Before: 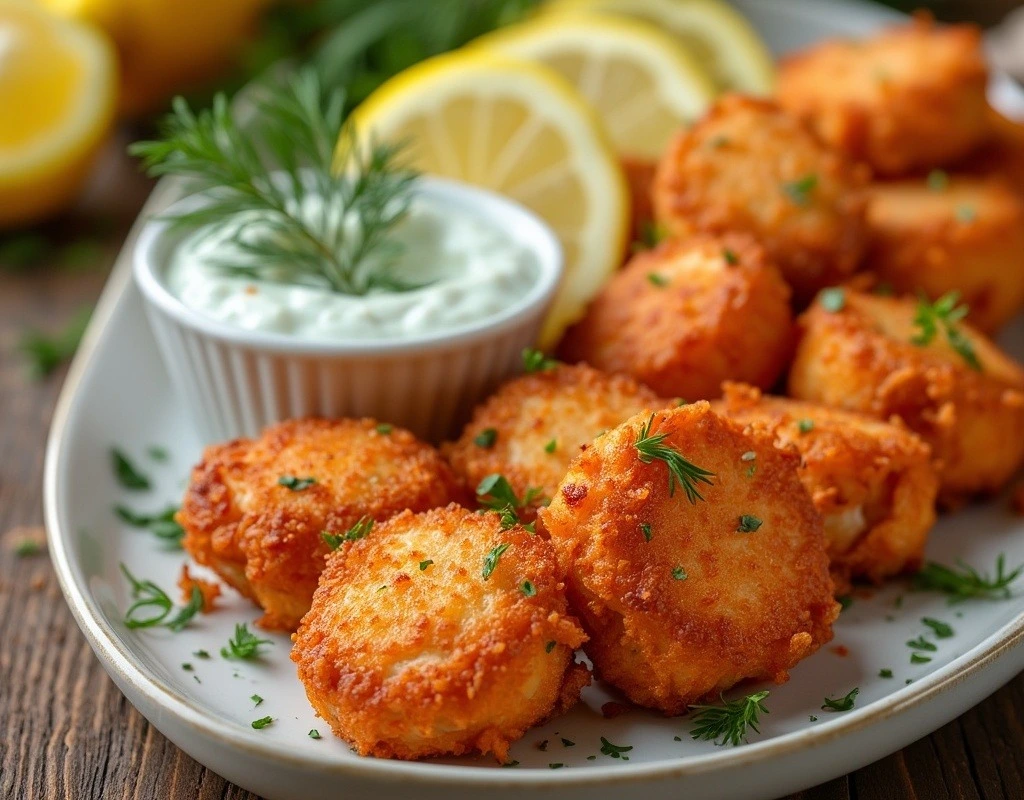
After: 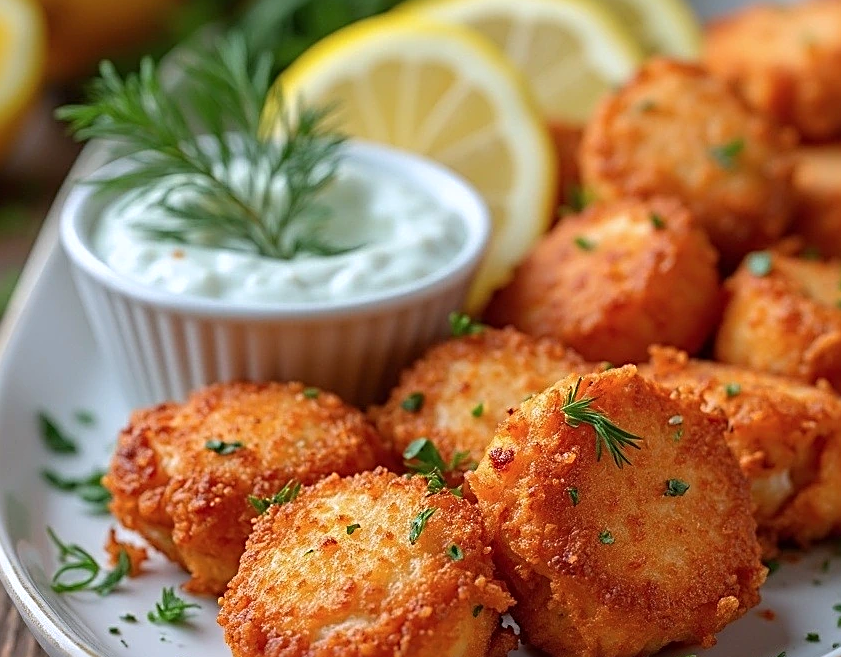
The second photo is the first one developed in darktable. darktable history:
sharpen: radius 2.676, amount 0.669
color calibration: illuminant as shot in camera, x 0.358, y 0.373, temperature 4628.91 K
crop and rotate: left 7.196%, top 4.574%, right 10.605%, bottom 13.178%
